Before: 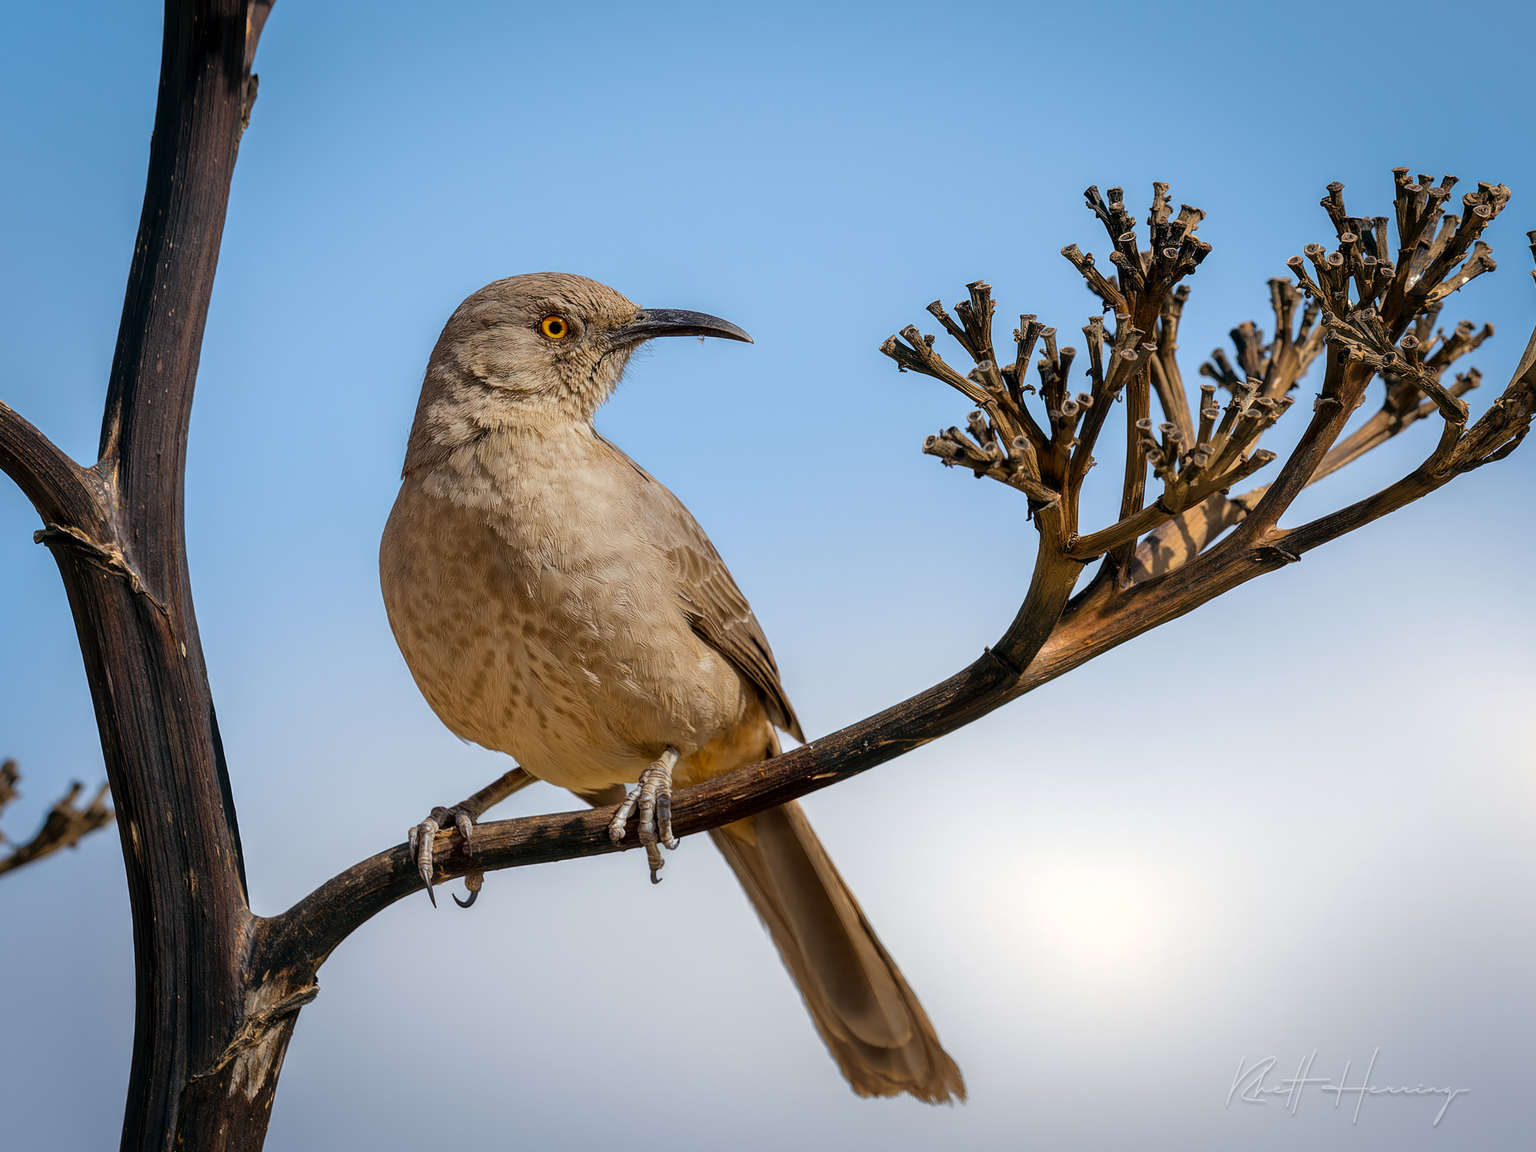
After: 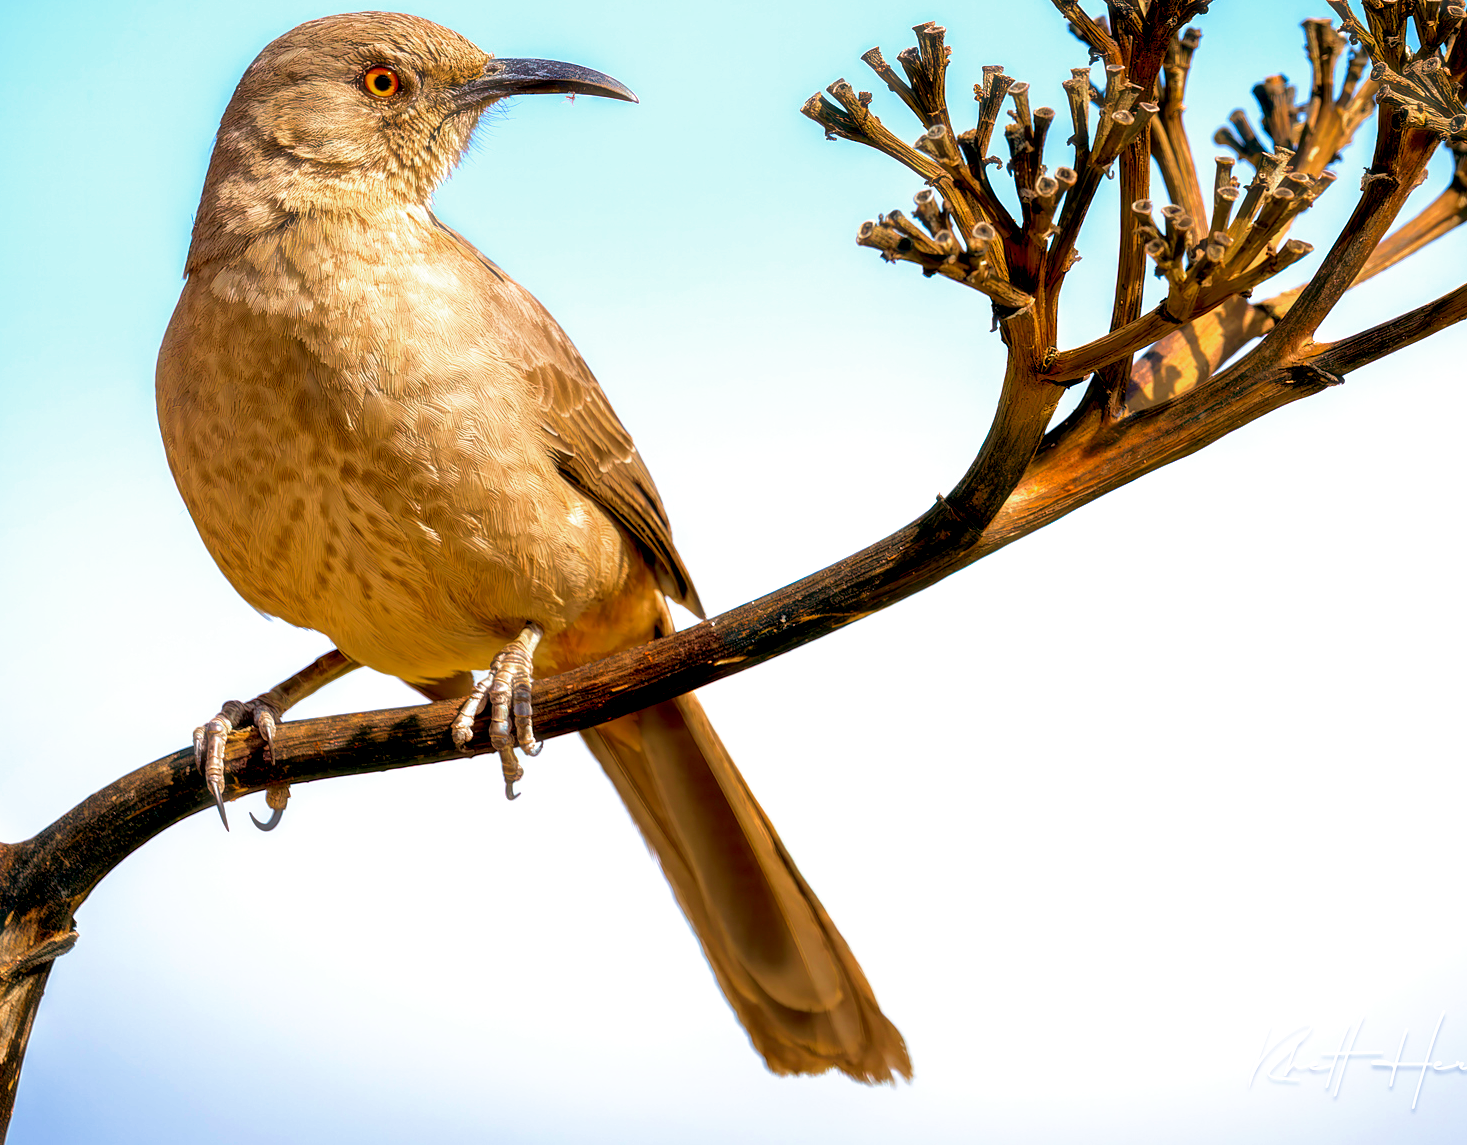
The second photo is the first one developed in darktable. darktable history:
crop: left 16.879%, top 22.926%, right 9.056%
velvia: strength 38.96%
base curve: curves: ch0 [(0.017, 0) (0.425, 0.441) (0.844, 0.933) (1, 1)], preserve colors none
exposure: black level correction 0, exposure 0.895 EV, compensate exposure bias true, compensate highlight preservation false
haze removal: strength -0.09, compatibility mode true, adaptive false
color zones: curves: ch0 [(0, 0.425) (0.143, 0.422) (0.286, 0.42) (0.429, 0.419) (0.571, 0.419) (0.714, 0.42) (0.857, 0.422) (1, 0.425)]; ch1 [(0, 0.666) (0.143, 0.669) (0.286, 0.671) (0.429, 0.67) (0.571, 0.67) (0.714, 0.67) (0.857, 0.67) (1, 0.666)]
